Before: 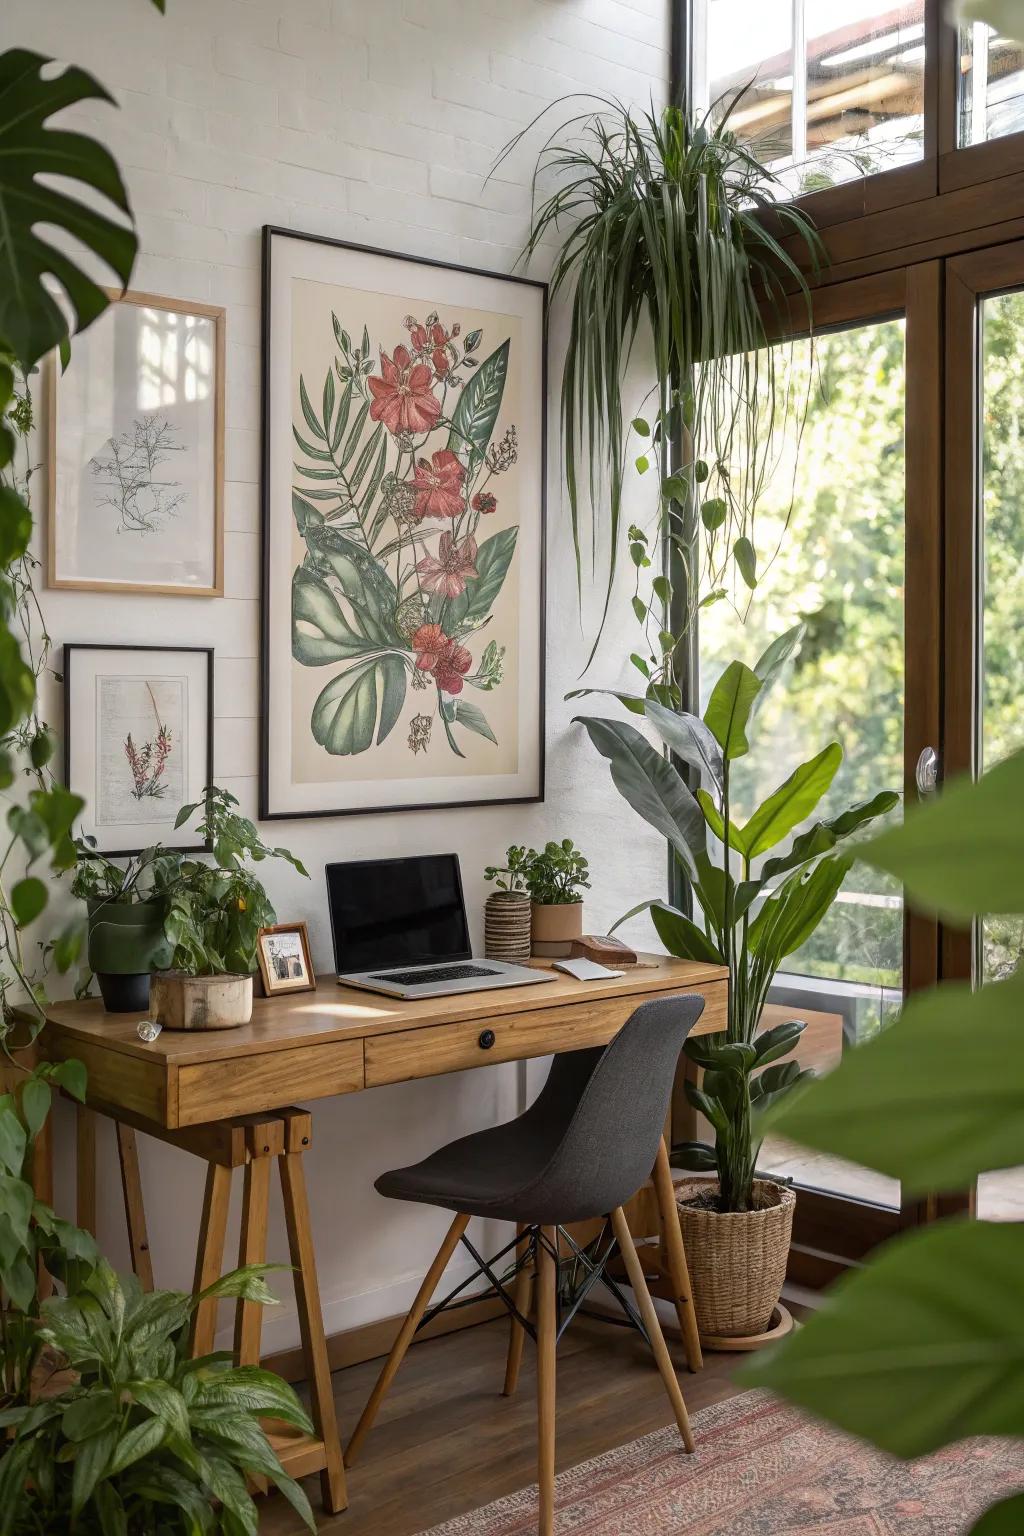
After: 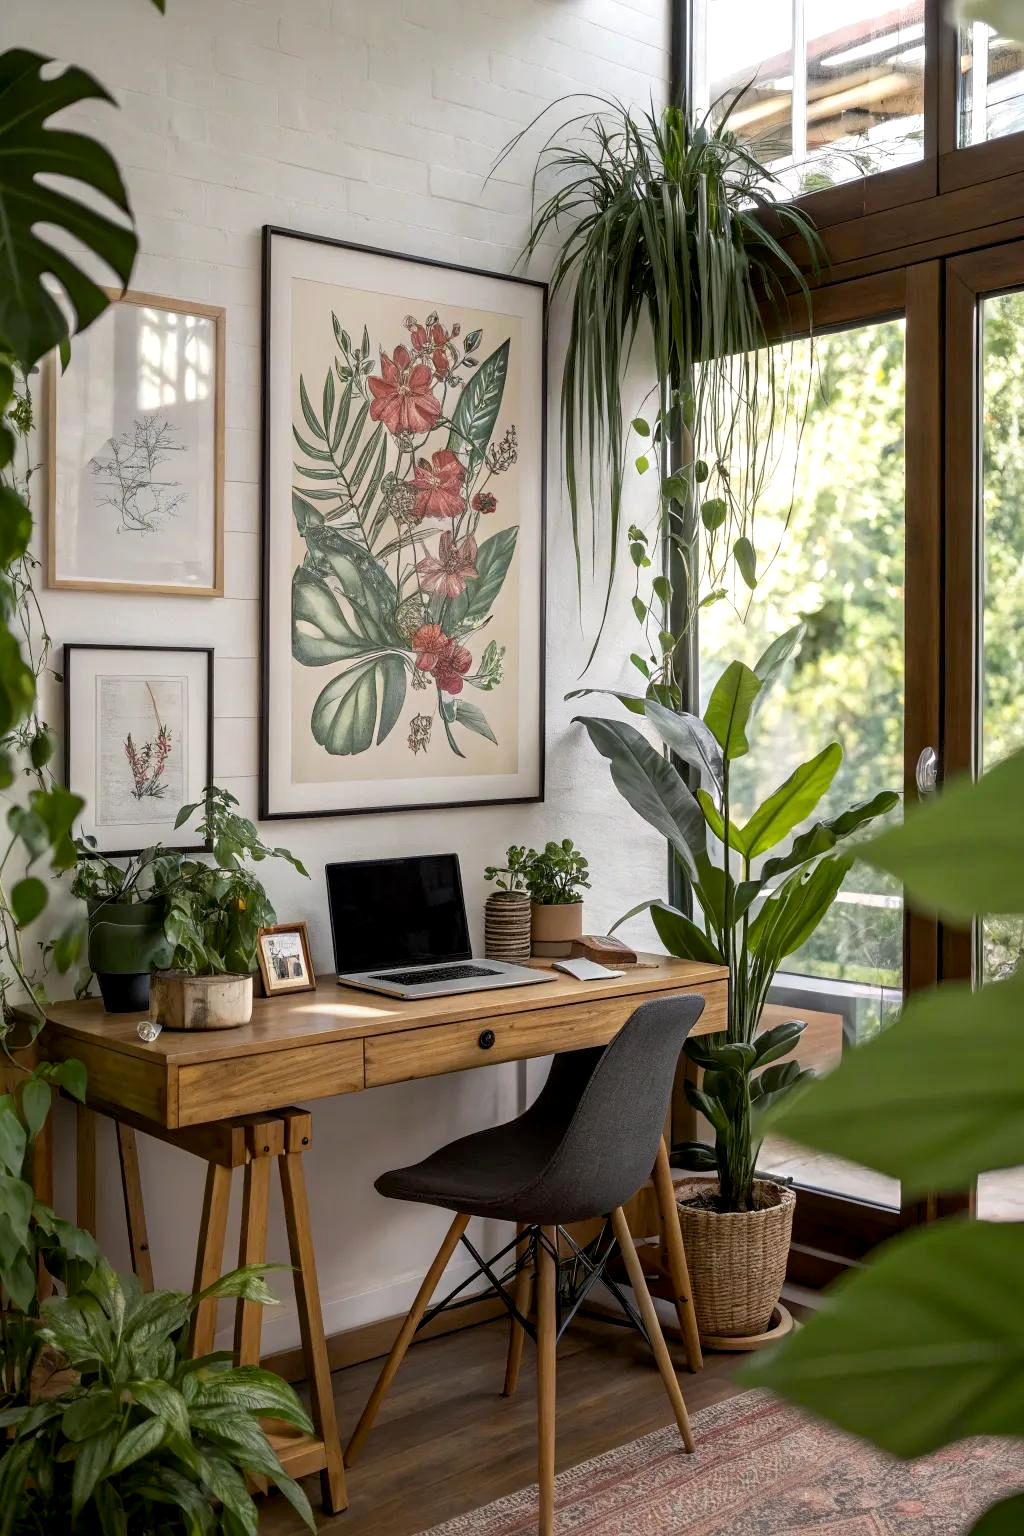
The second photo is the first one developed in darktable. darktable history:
color balance rgb: global offset › luminance -0.511%, perceptual saturation grading › global saturation 0.121%, contrast 5.721%
